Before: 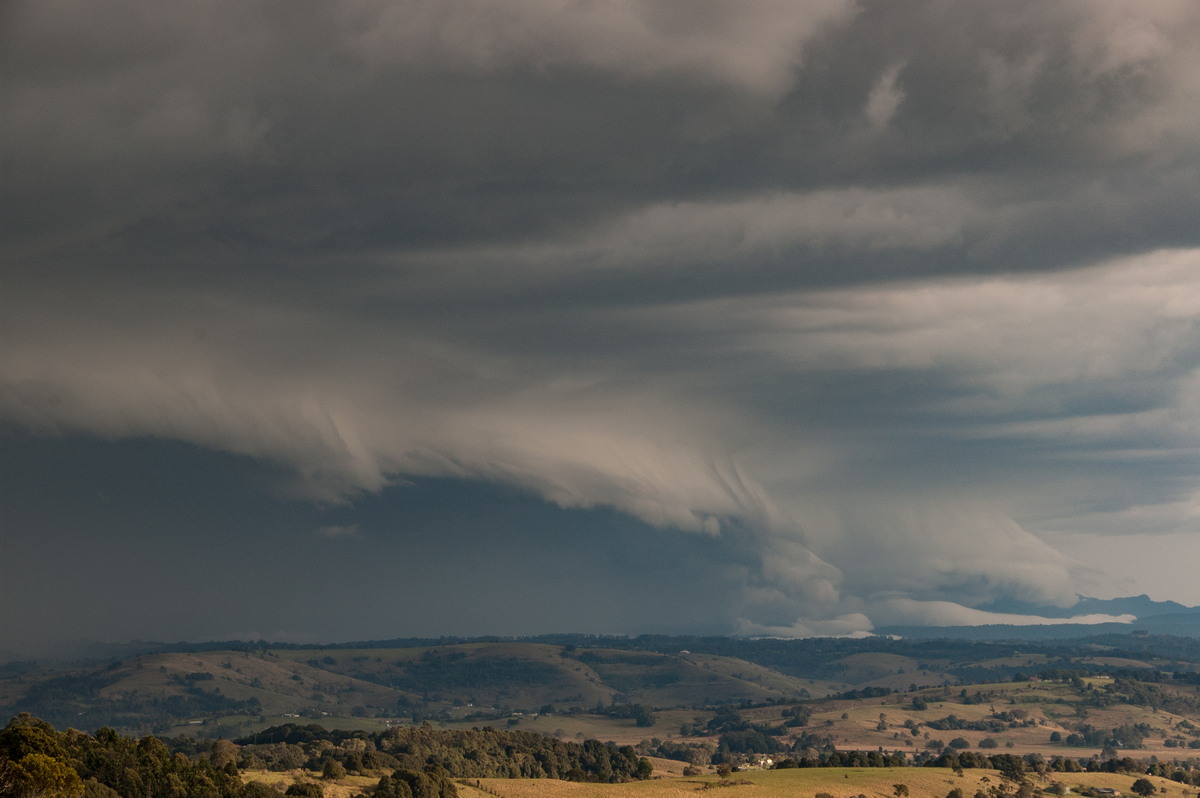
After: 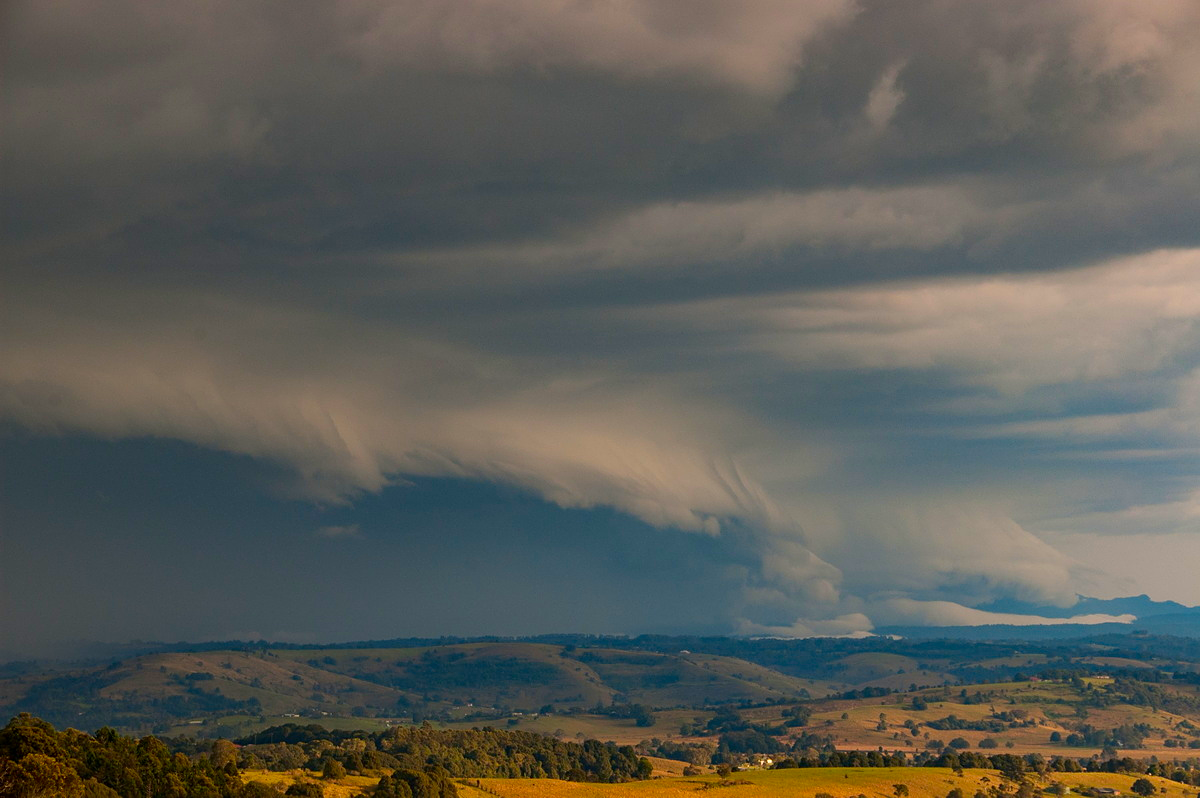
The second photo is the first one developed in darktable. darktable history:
sharpen: amount 0.211
color correction: highlights b* 0.055, saturation 1.82
